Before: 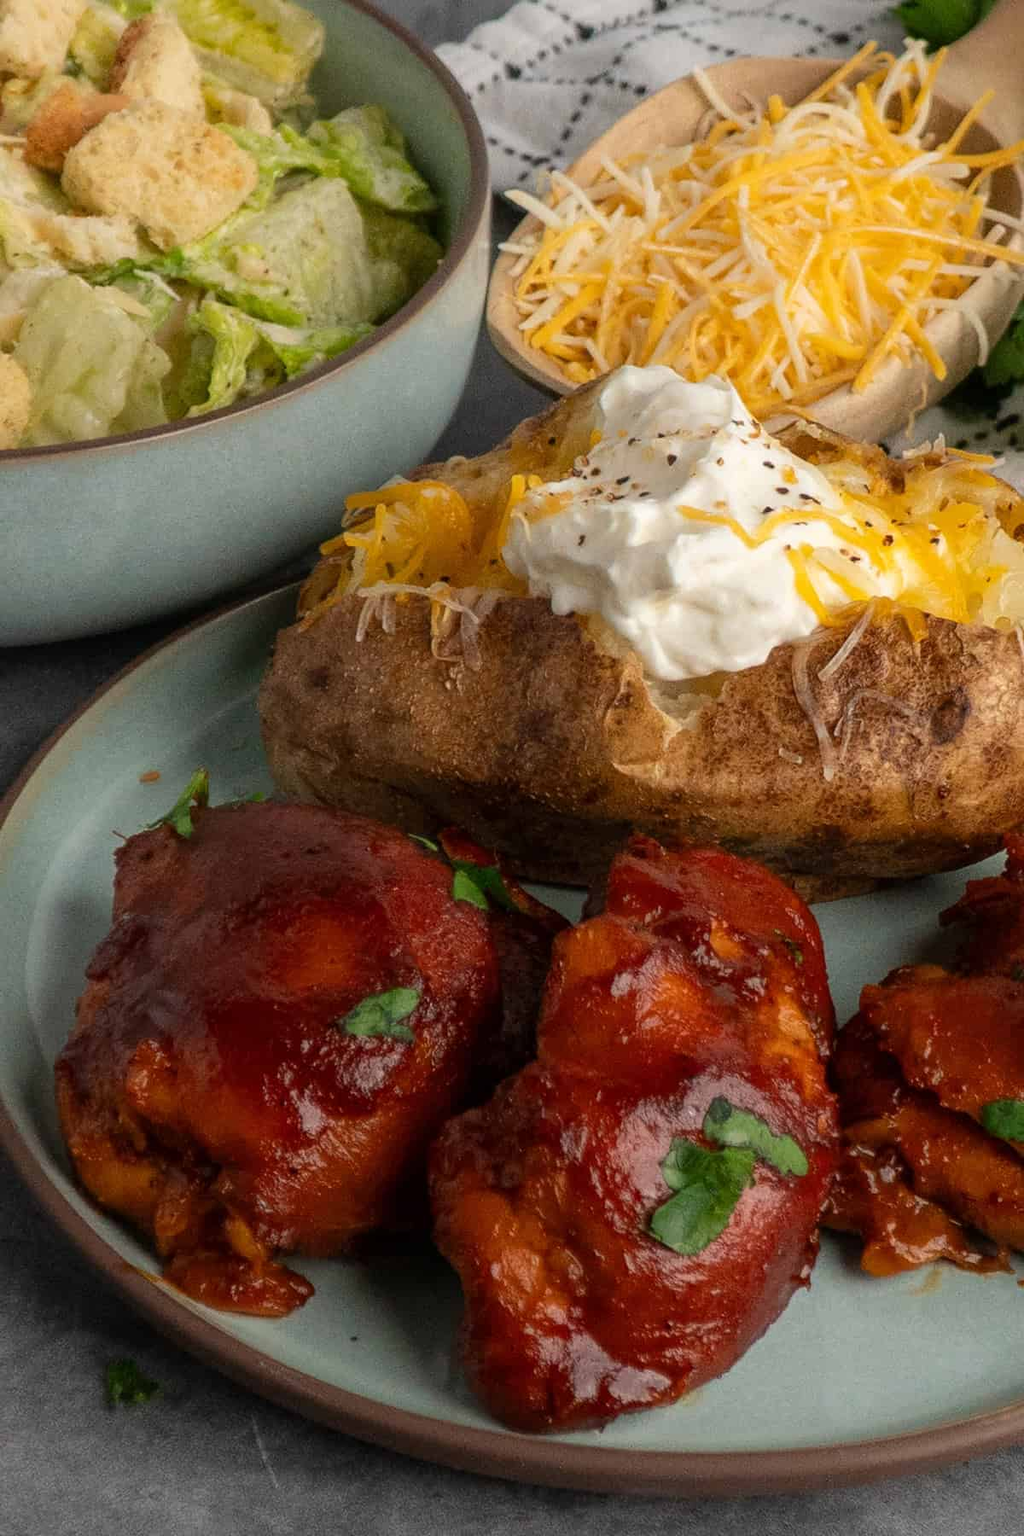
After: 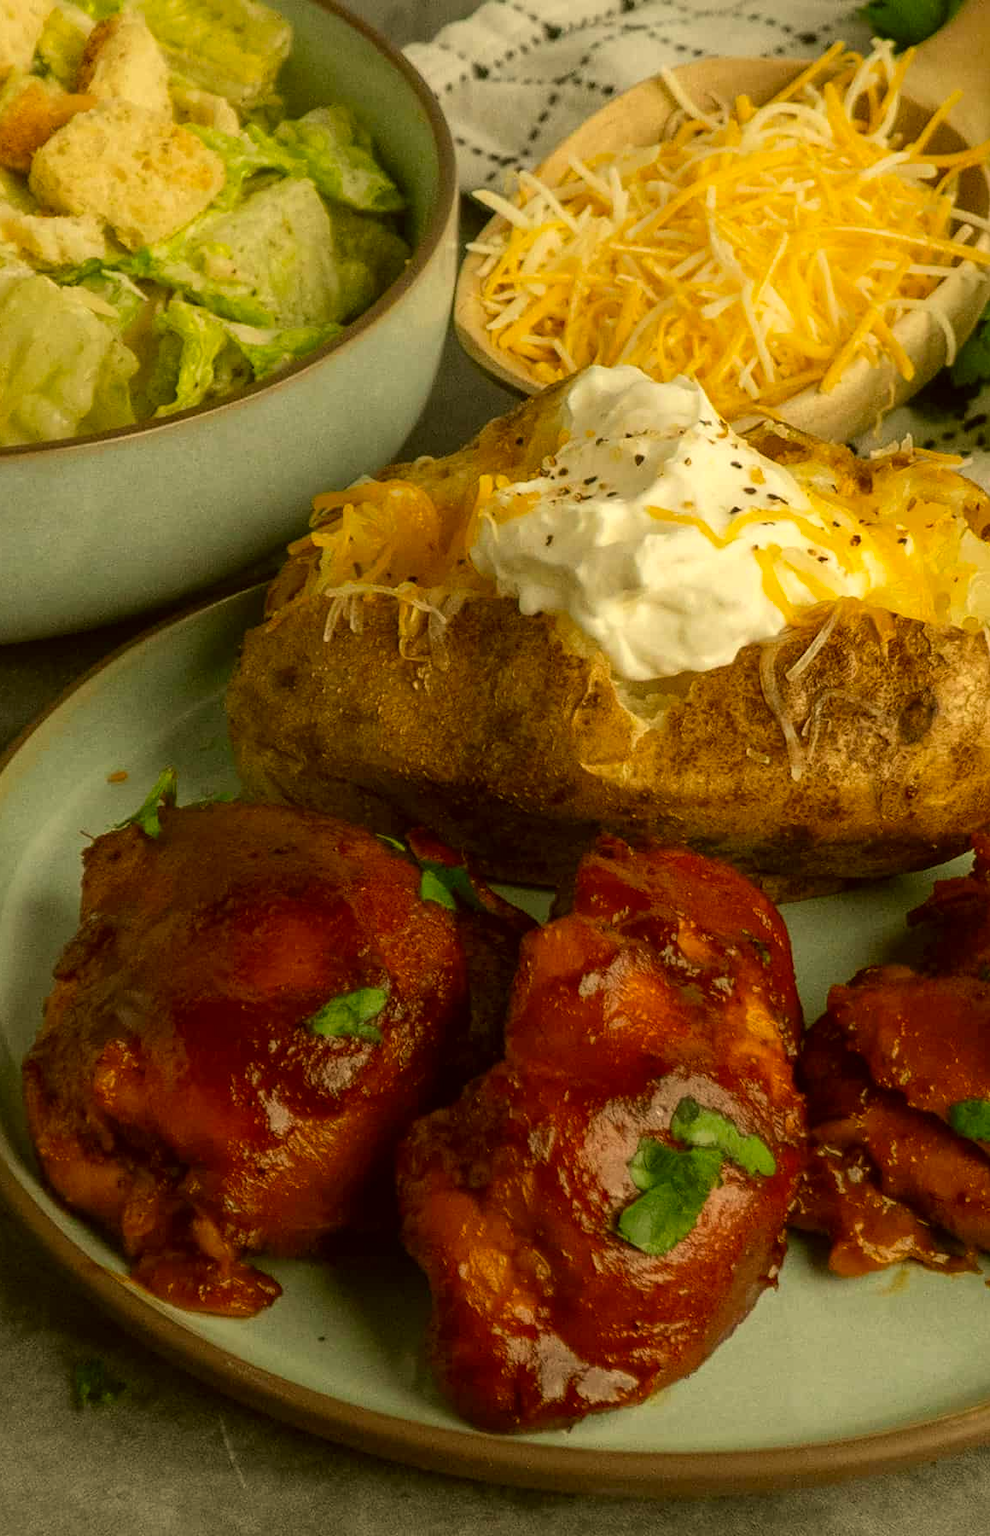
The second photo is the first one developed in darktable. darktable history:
color correction: highlights a* 0.128, highlights b* 29.74, shadows a* -0.153, shadows b* 21.46
crop and rotate: left 3.236%
